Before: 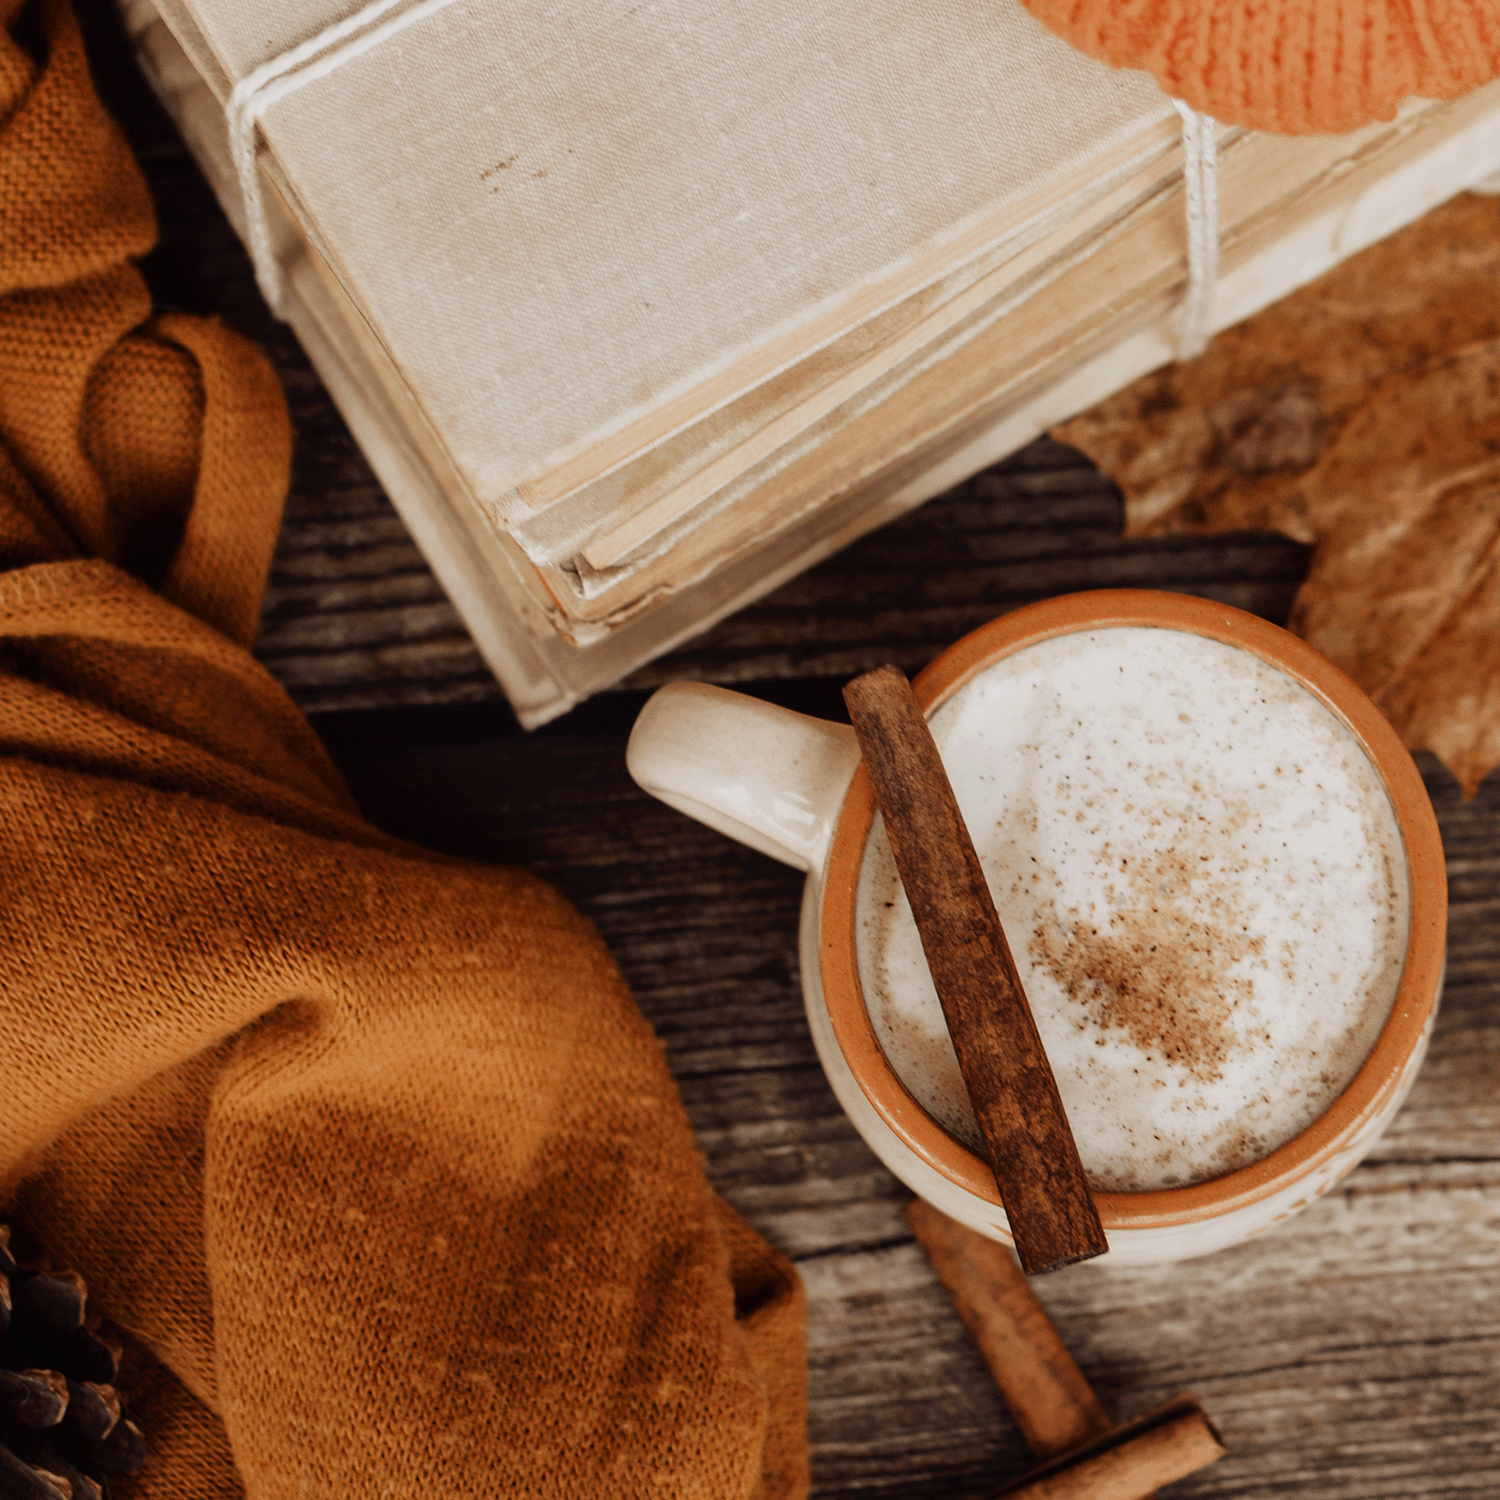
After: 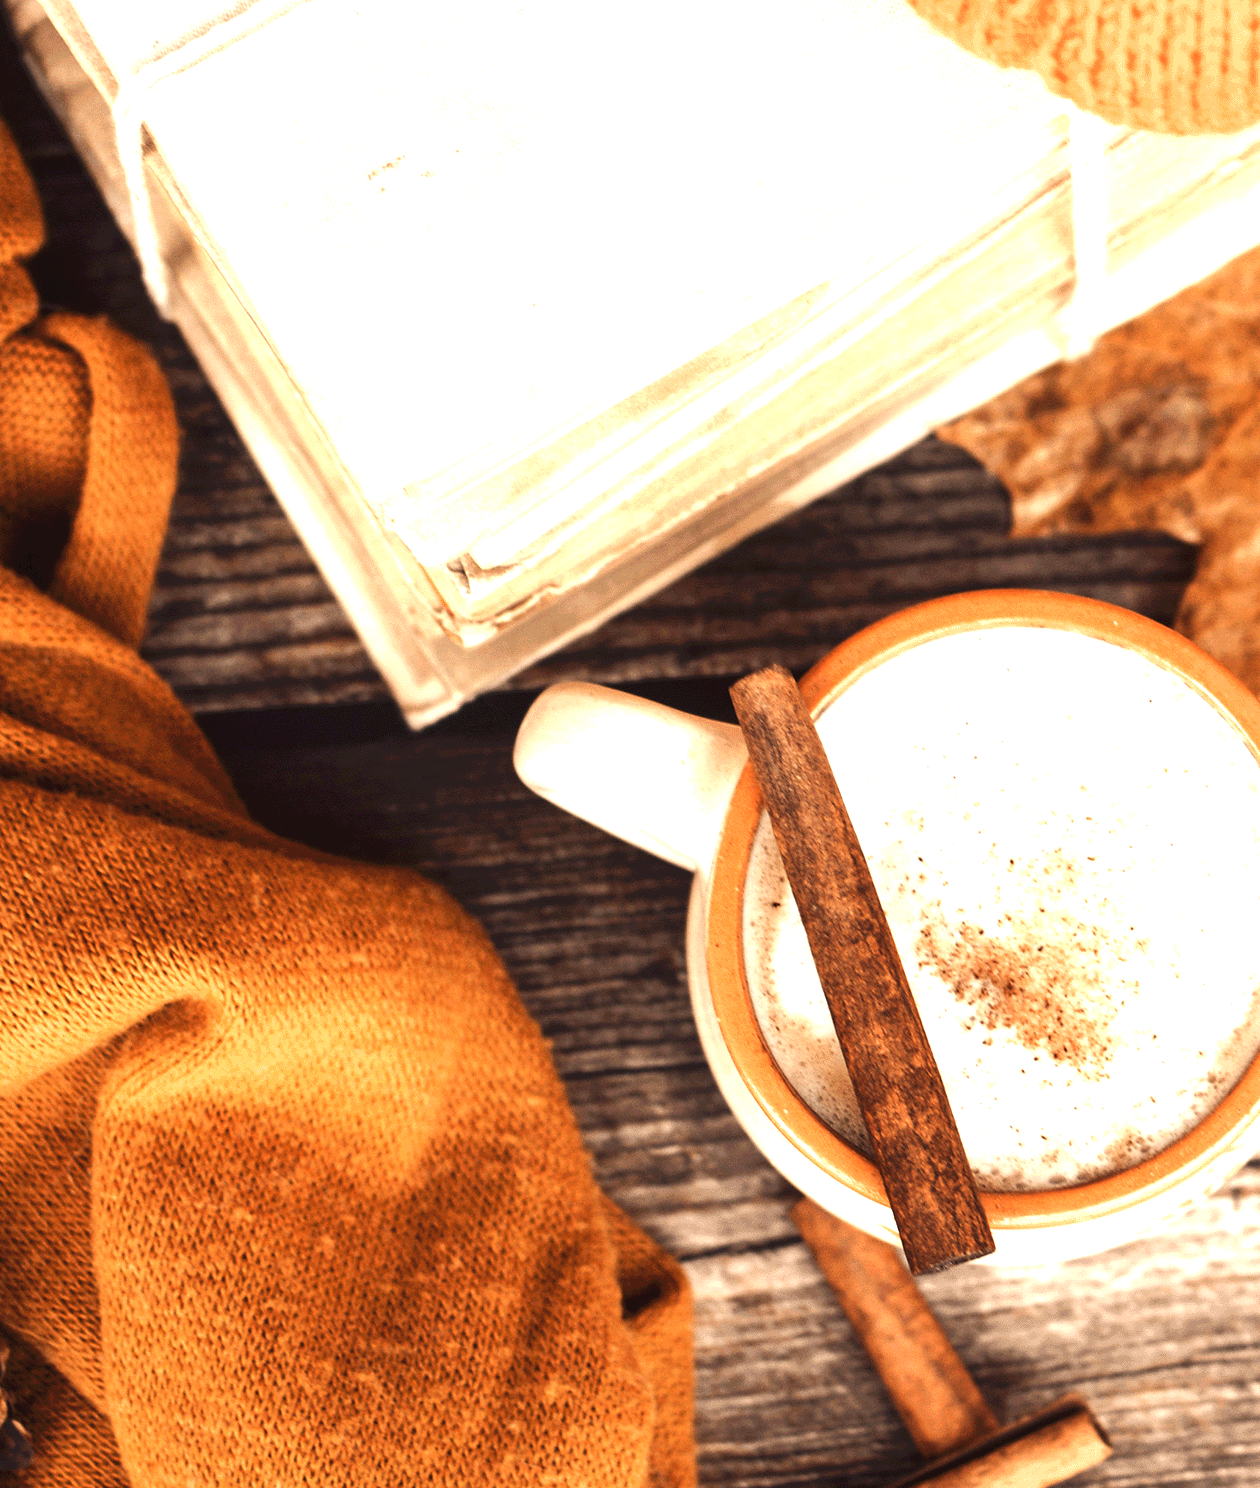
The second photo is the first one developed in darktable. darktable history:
crop: left 7.598%, right 7.873%
exposure: black level correction 0, exposure 1.7 EV, compensate exposure bias true, compensate highlight preservation false
